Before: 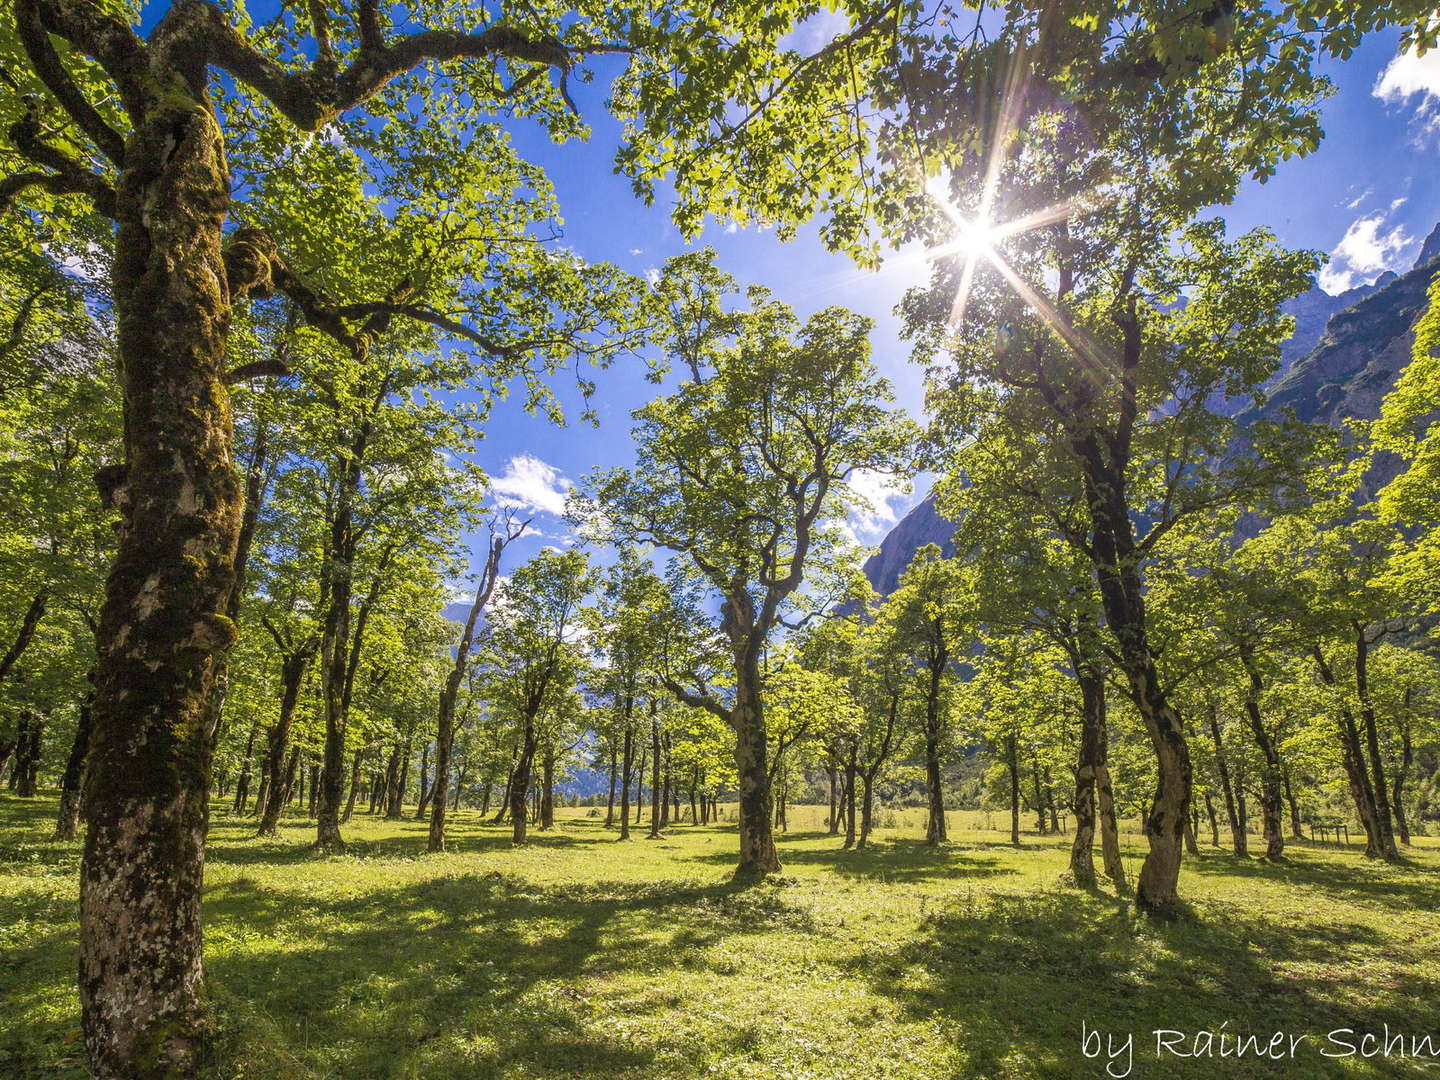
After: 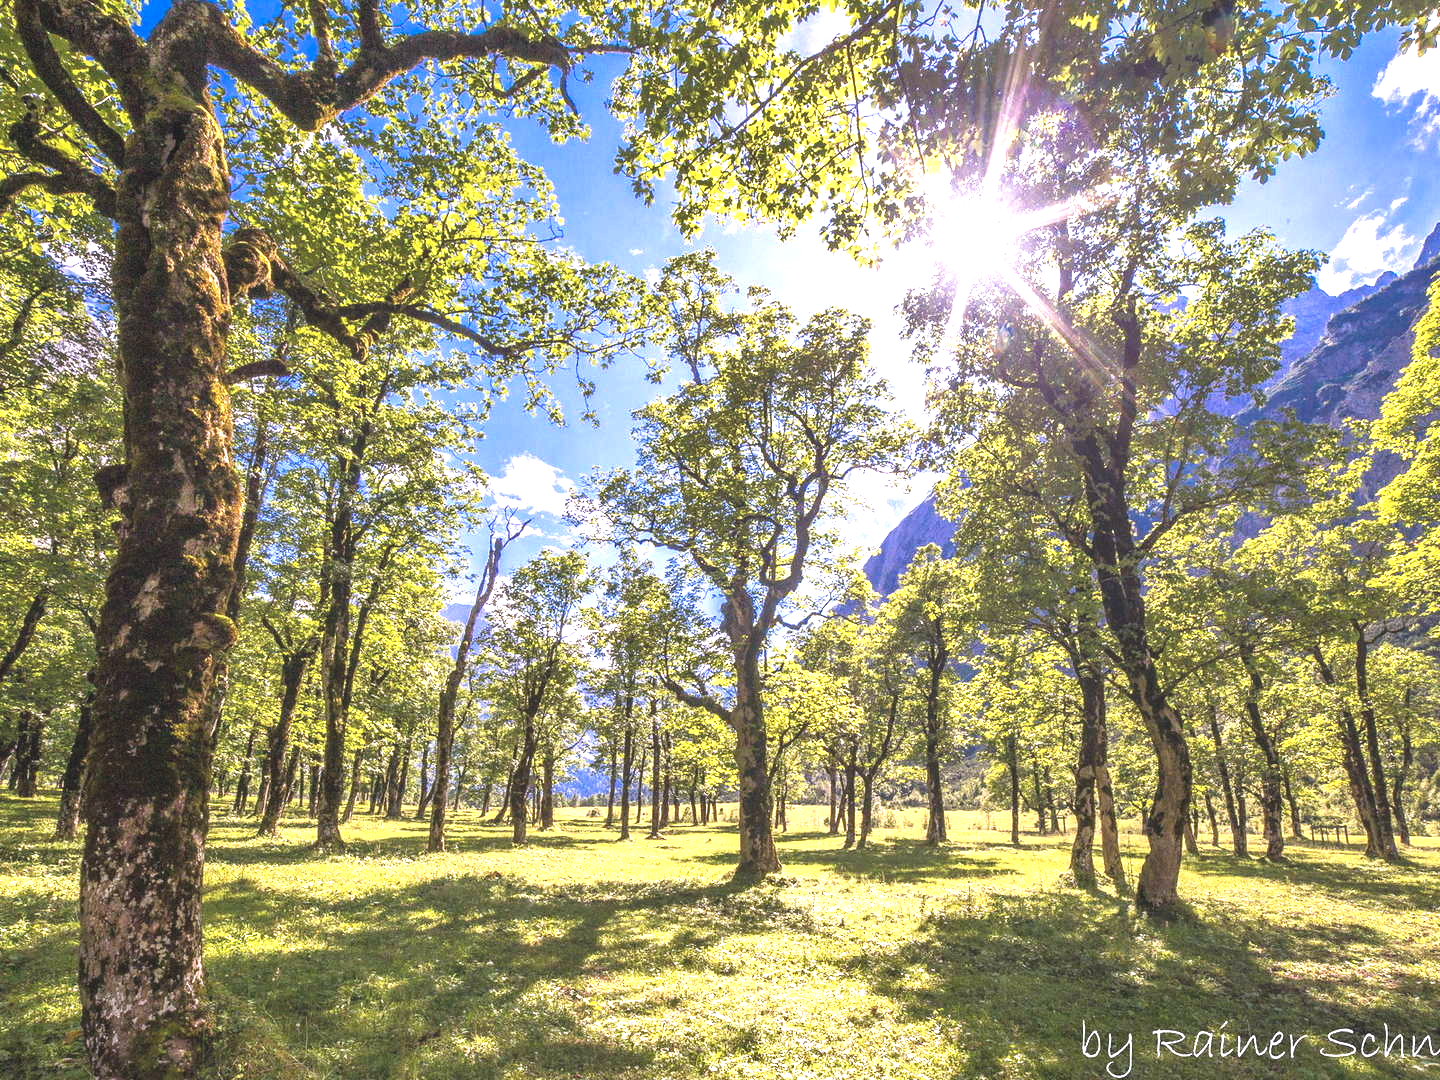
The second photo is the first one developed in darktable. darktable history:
white balance: red 1.066, blue 1.119
shadows and highlights: shadows 37.27, highlights -28.18, soften with gaussian
exposure: black level correction -0.005, exposure 1 EV, compensate highlight preservation false
color correction: highlights a* -0.137, highlights b* -5.91, shadows a* -0.137, shadows b* -0.137
